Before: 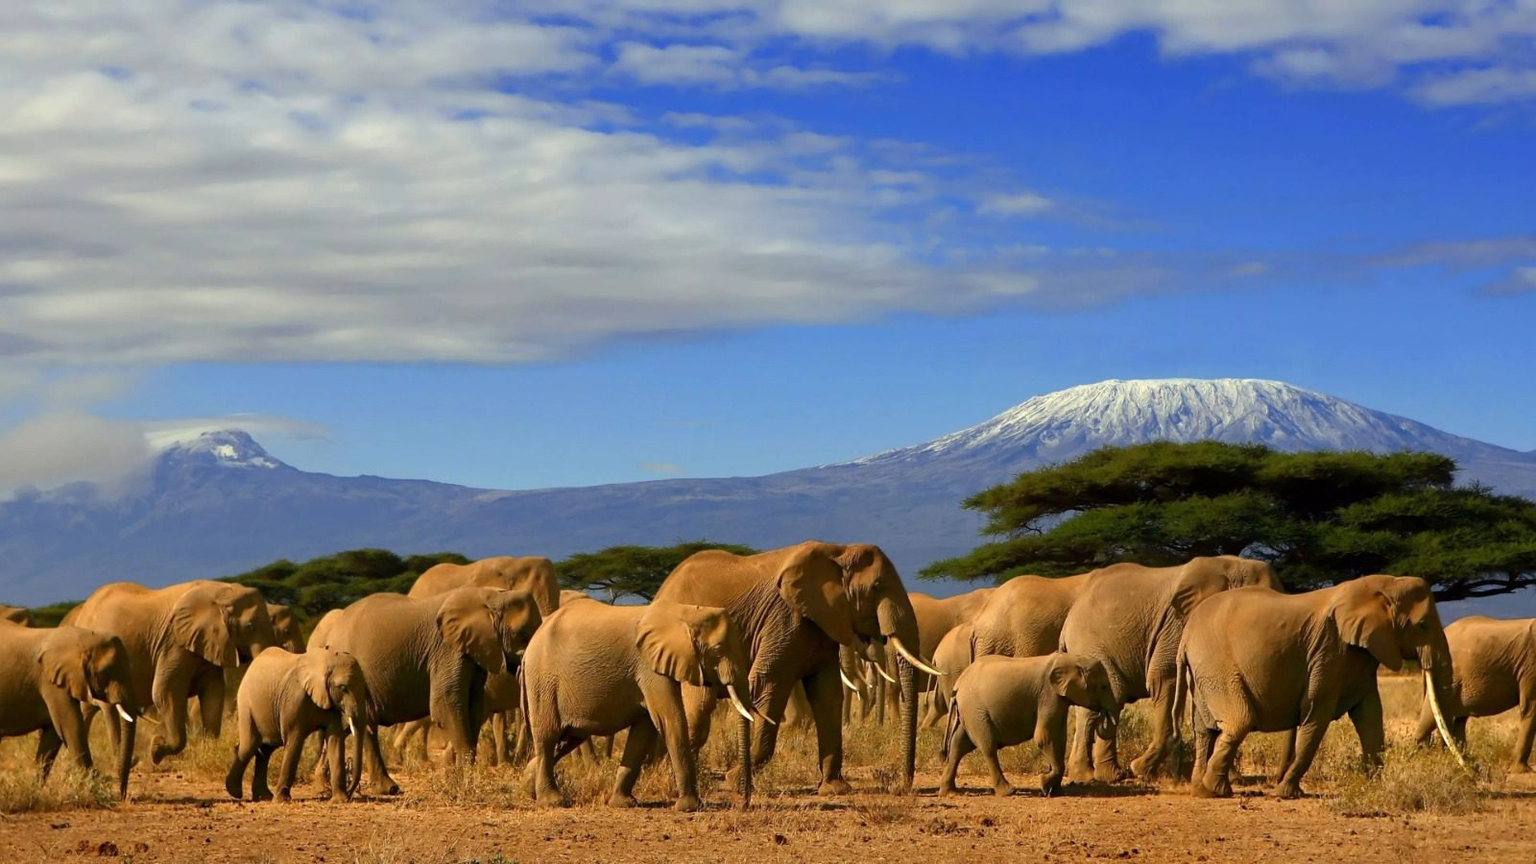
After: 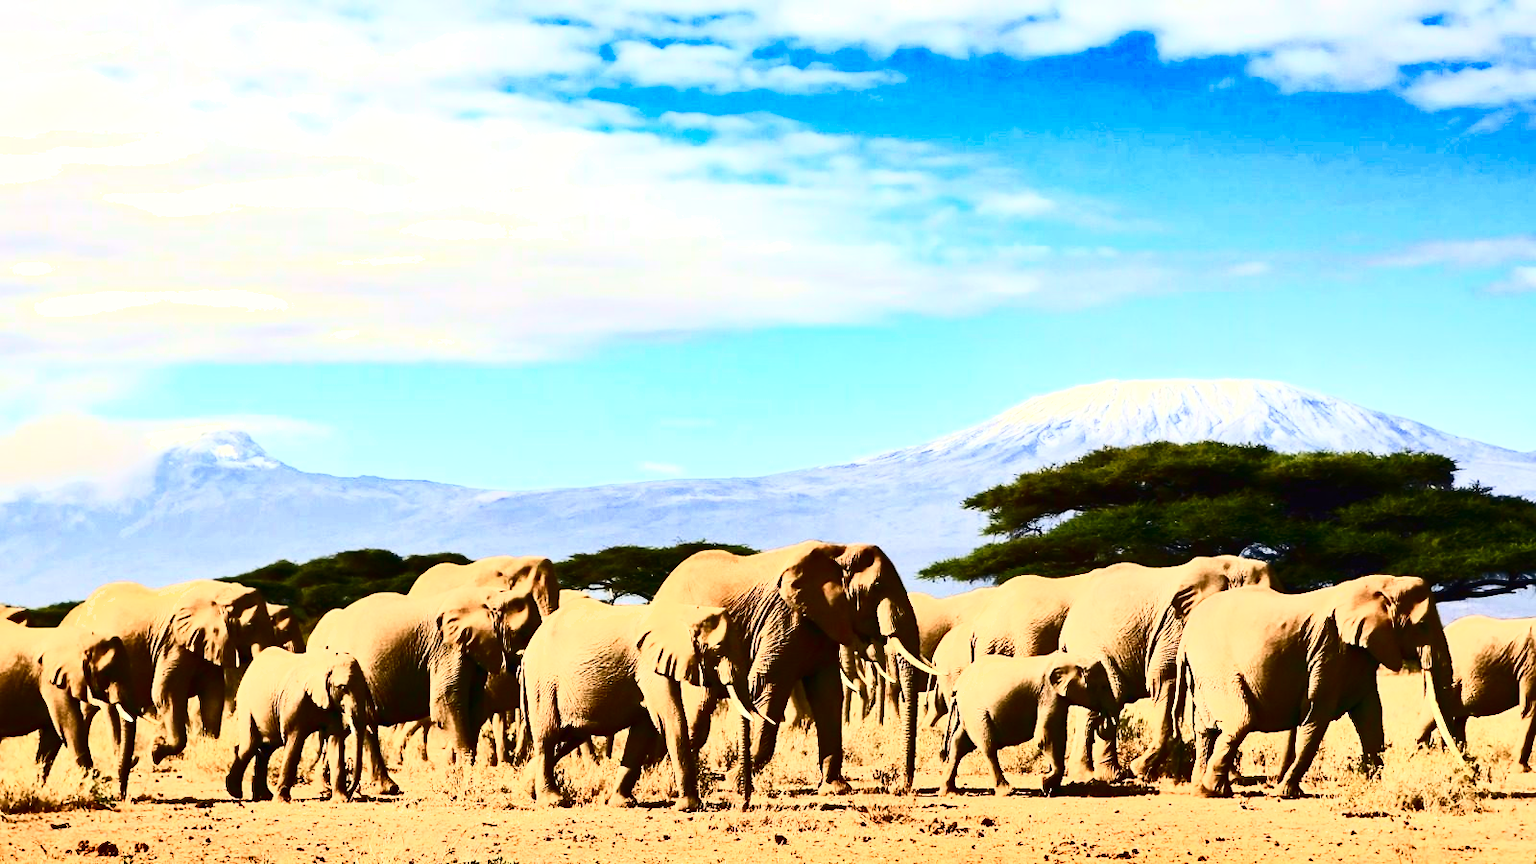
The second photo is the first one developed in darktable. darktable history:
color balance rgb: shadows lift › chroma 2%, shadows lift › hue 250°, power › hue 326.4°, highlights gain › chroma 2%, highlights gain › hue 64.8°, global offset › luminance 0.5%, global offset › hue 58.8°, perceptual saturation grading › highlights -25%, perceptual saturation grading › shadows 30%, global vibrance 15%
contrast brightness saturation: contrast 0.93, brightness 0.2
shadows and highlights: shadows 30.63, highlights -63.22, shadows color adjustment 98%, highlights color adjustment 58.61%, soften with gaussian
exposure: exposure 1.089 EV, compensate highlight preservation false
